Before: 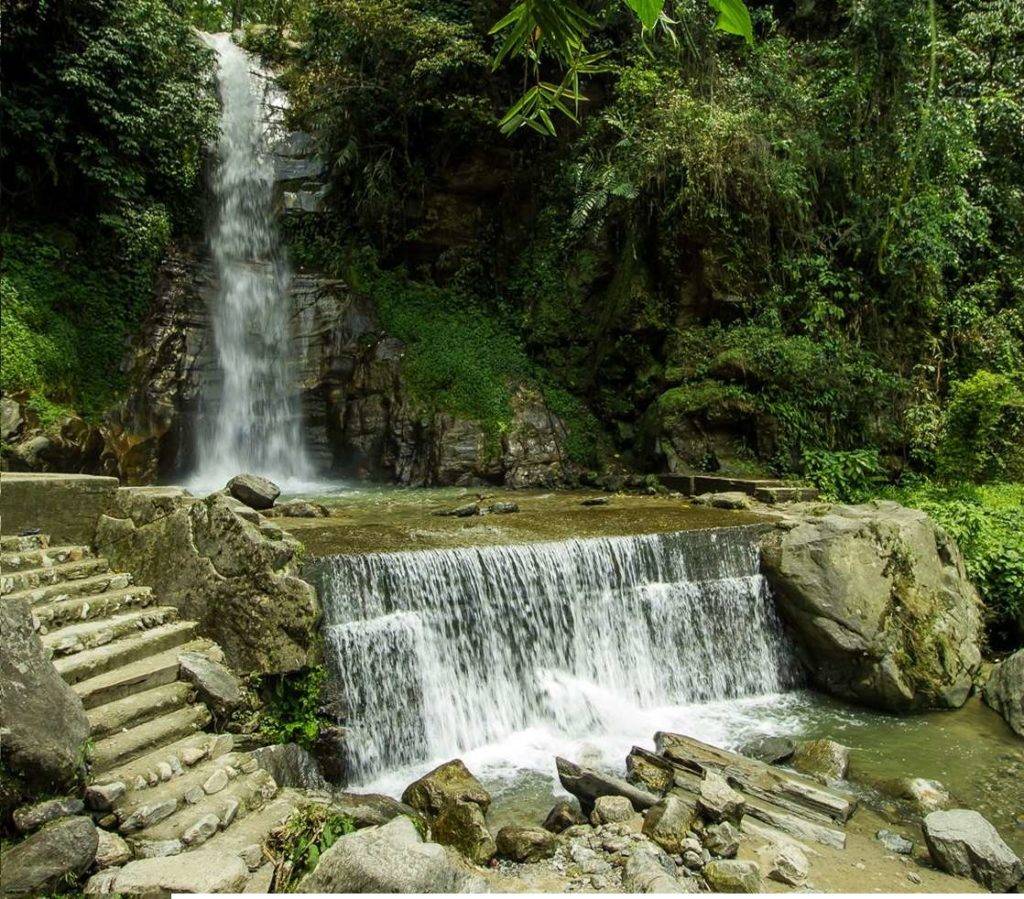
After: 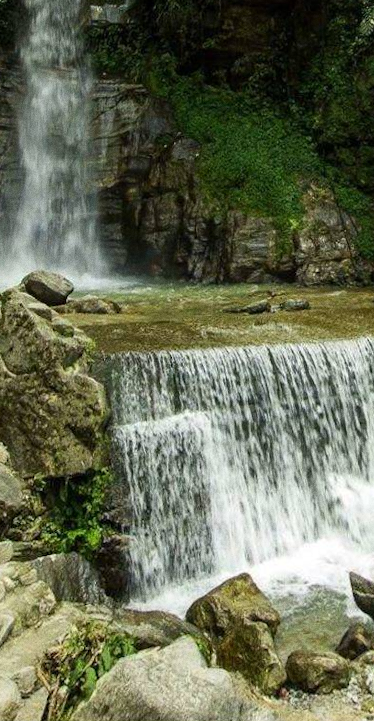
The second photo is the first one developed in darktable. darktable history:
rotate and perspective: rotation 0.128°, lens shift (vertical) -0.181, lens shift (horizontal) -0.044, shear 0.001, automatic cropping off
crop and rotate: left 21.77%, top 18.528%, right 44.676%, bottom 2.997%
grain: coarseness 0.09 ISO
